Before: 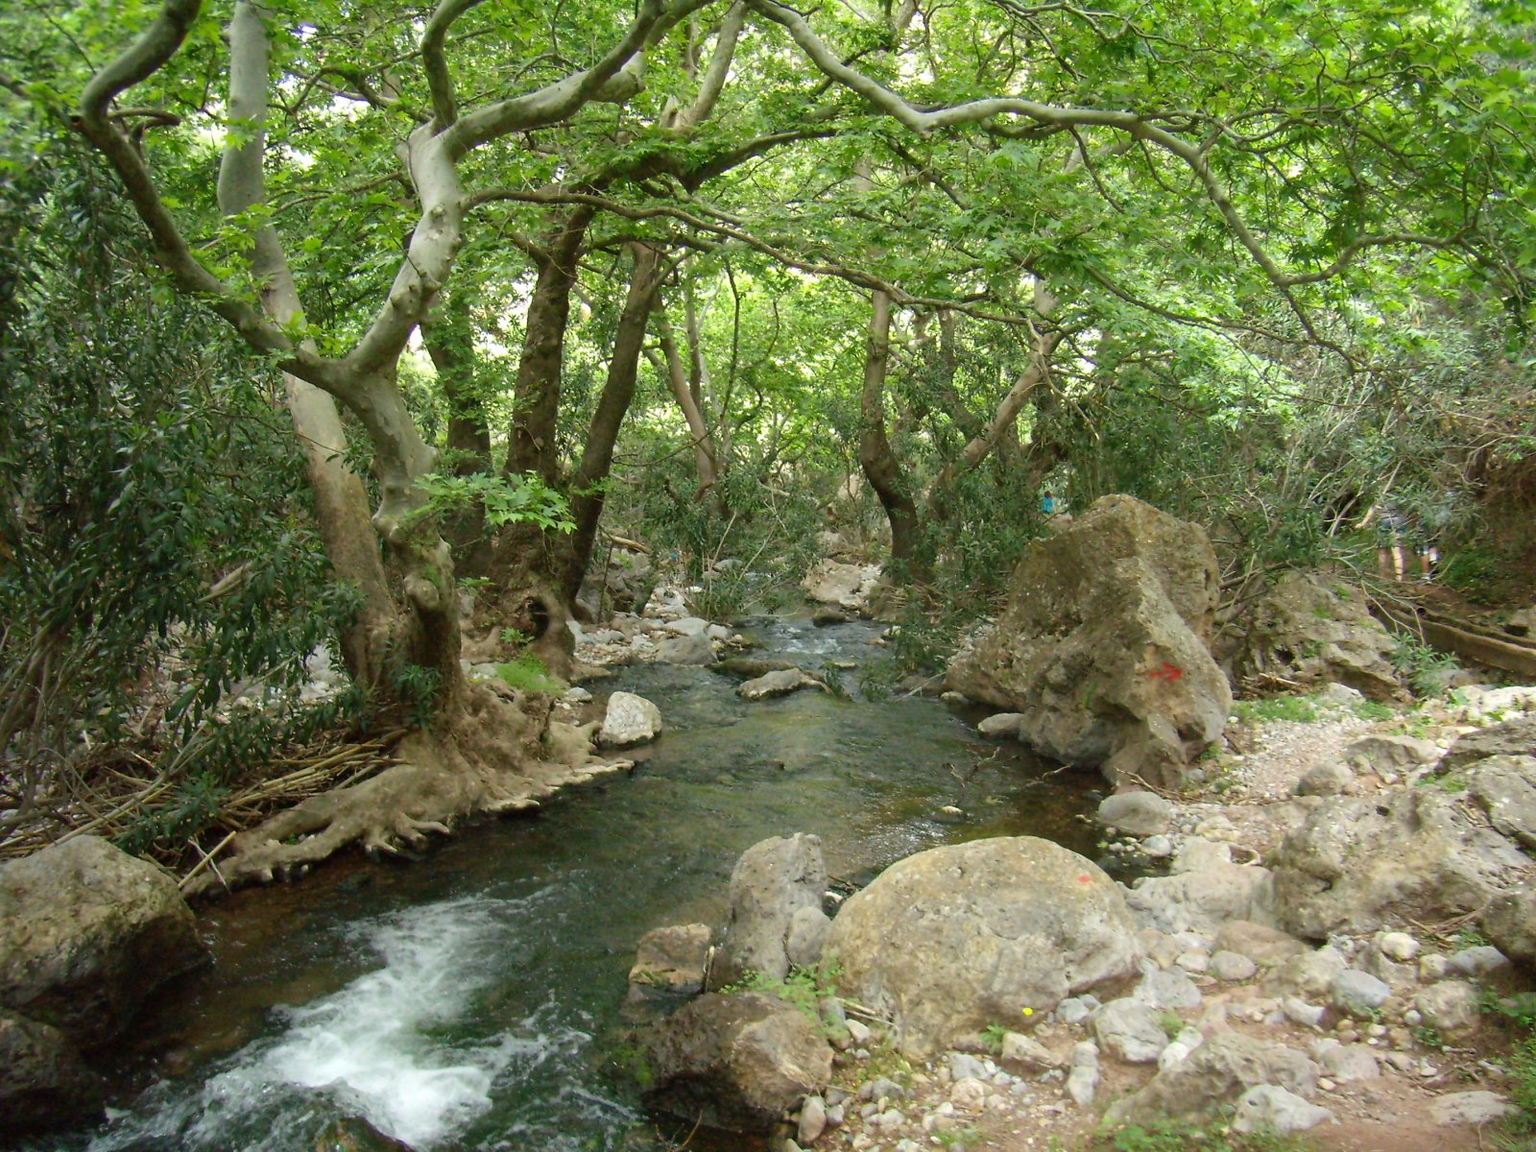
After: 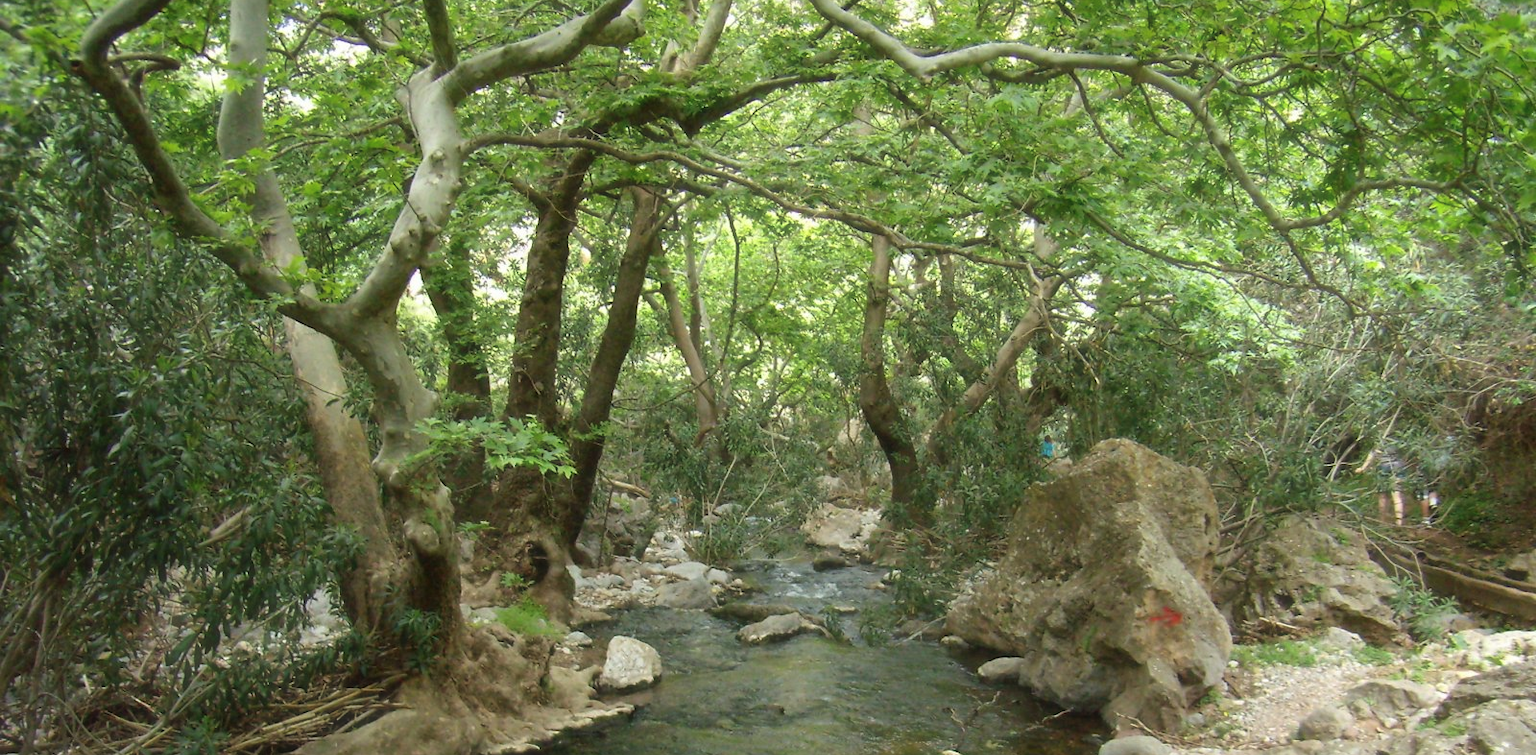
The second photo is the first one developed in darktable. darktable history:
crop and rotate: top 4.848%, bottom 29.503%
haze removal: strength -0.1, adaptive false
